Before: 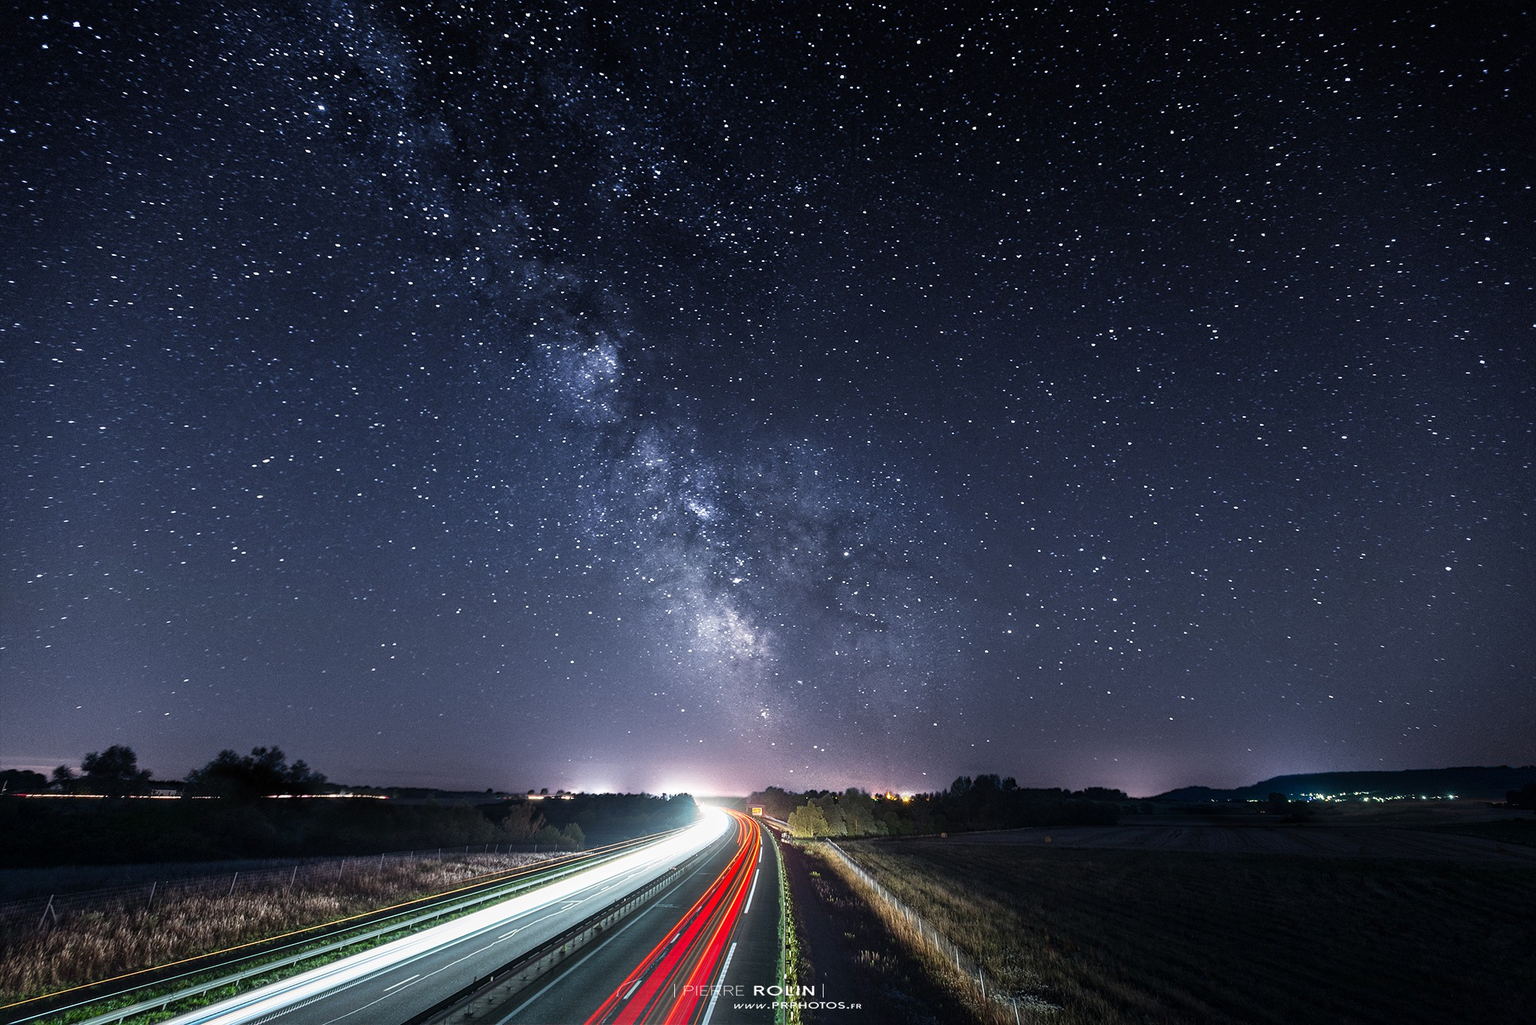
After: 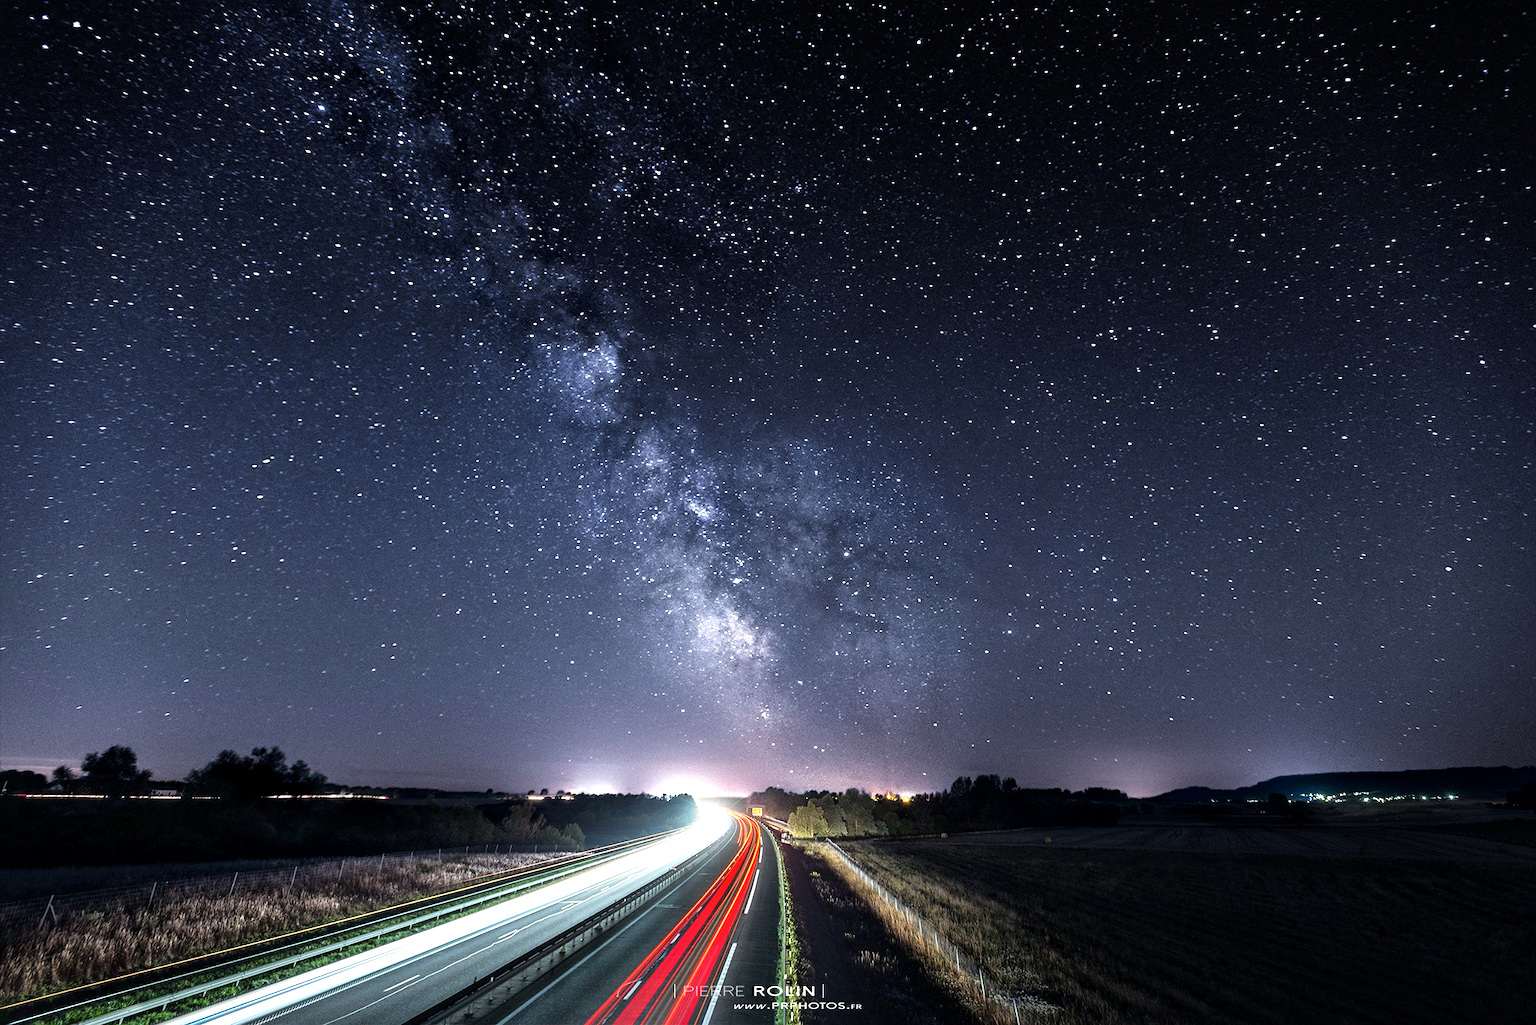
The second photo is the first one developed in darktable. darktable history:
local contrast: mode bilateral grid, contrast 20, coarseness 50, detail 132%, midtone range 0.2
tone equalizer: -8 EV -0.387 EV, -7 EV -0.356 EV, -6 EV -0.35 EV, -5 EV -0.201 EV, -3 EV 0.24 EV, -2 EV 0.338 EV, -1 EV 0.415 EV, +0 EV 0.429 EV
